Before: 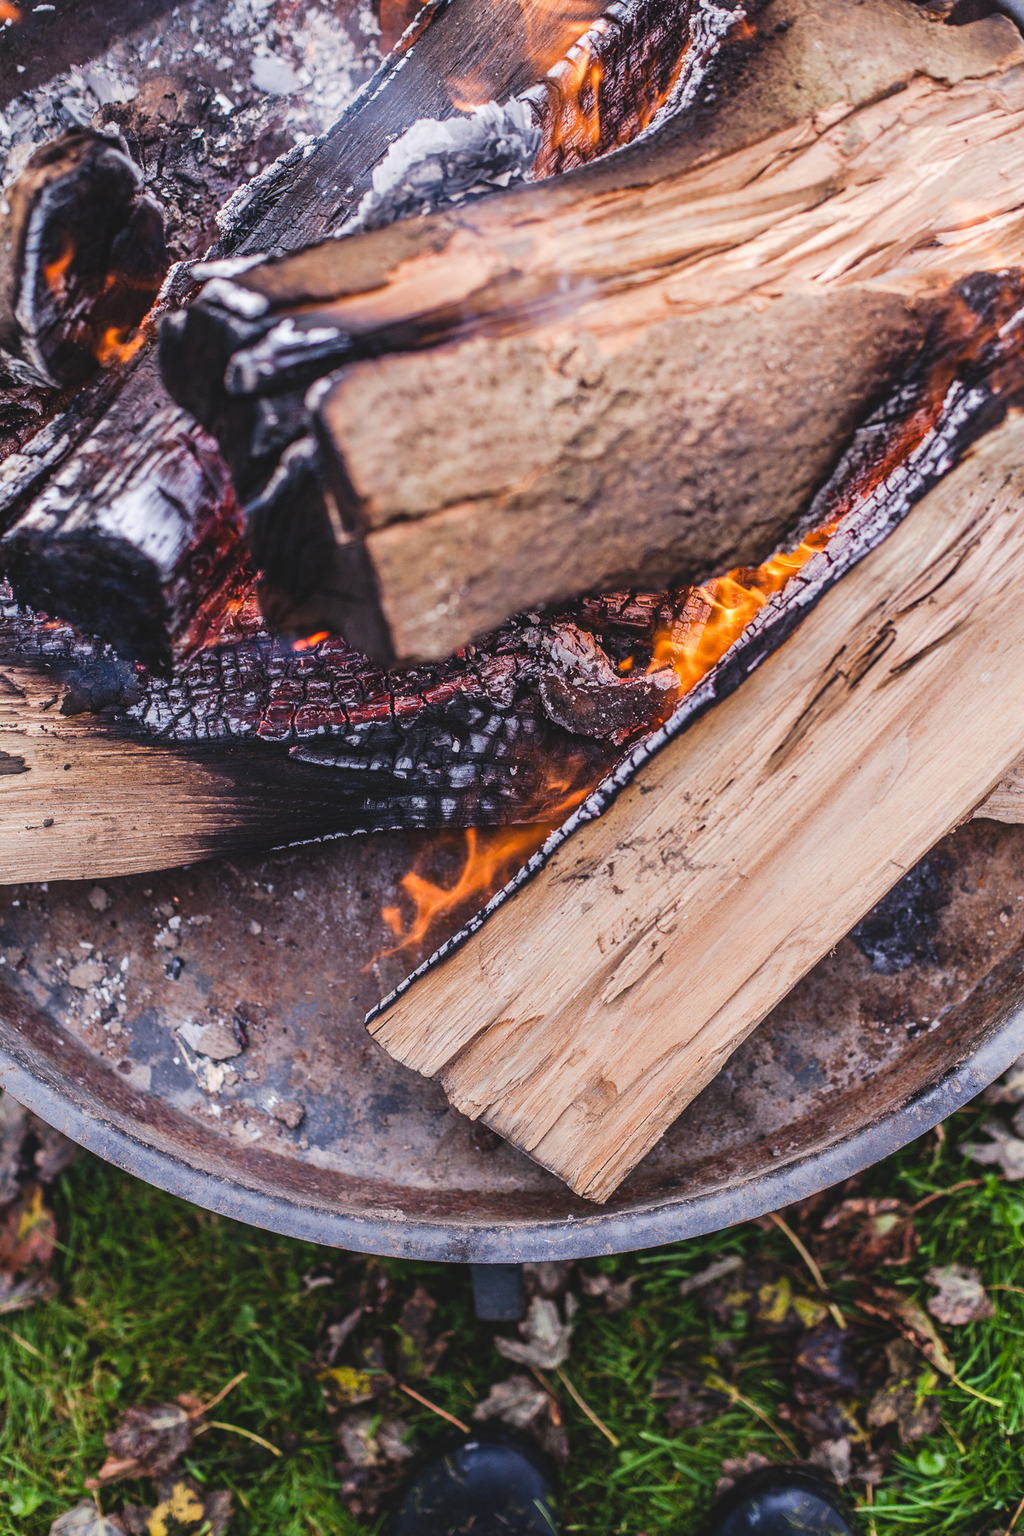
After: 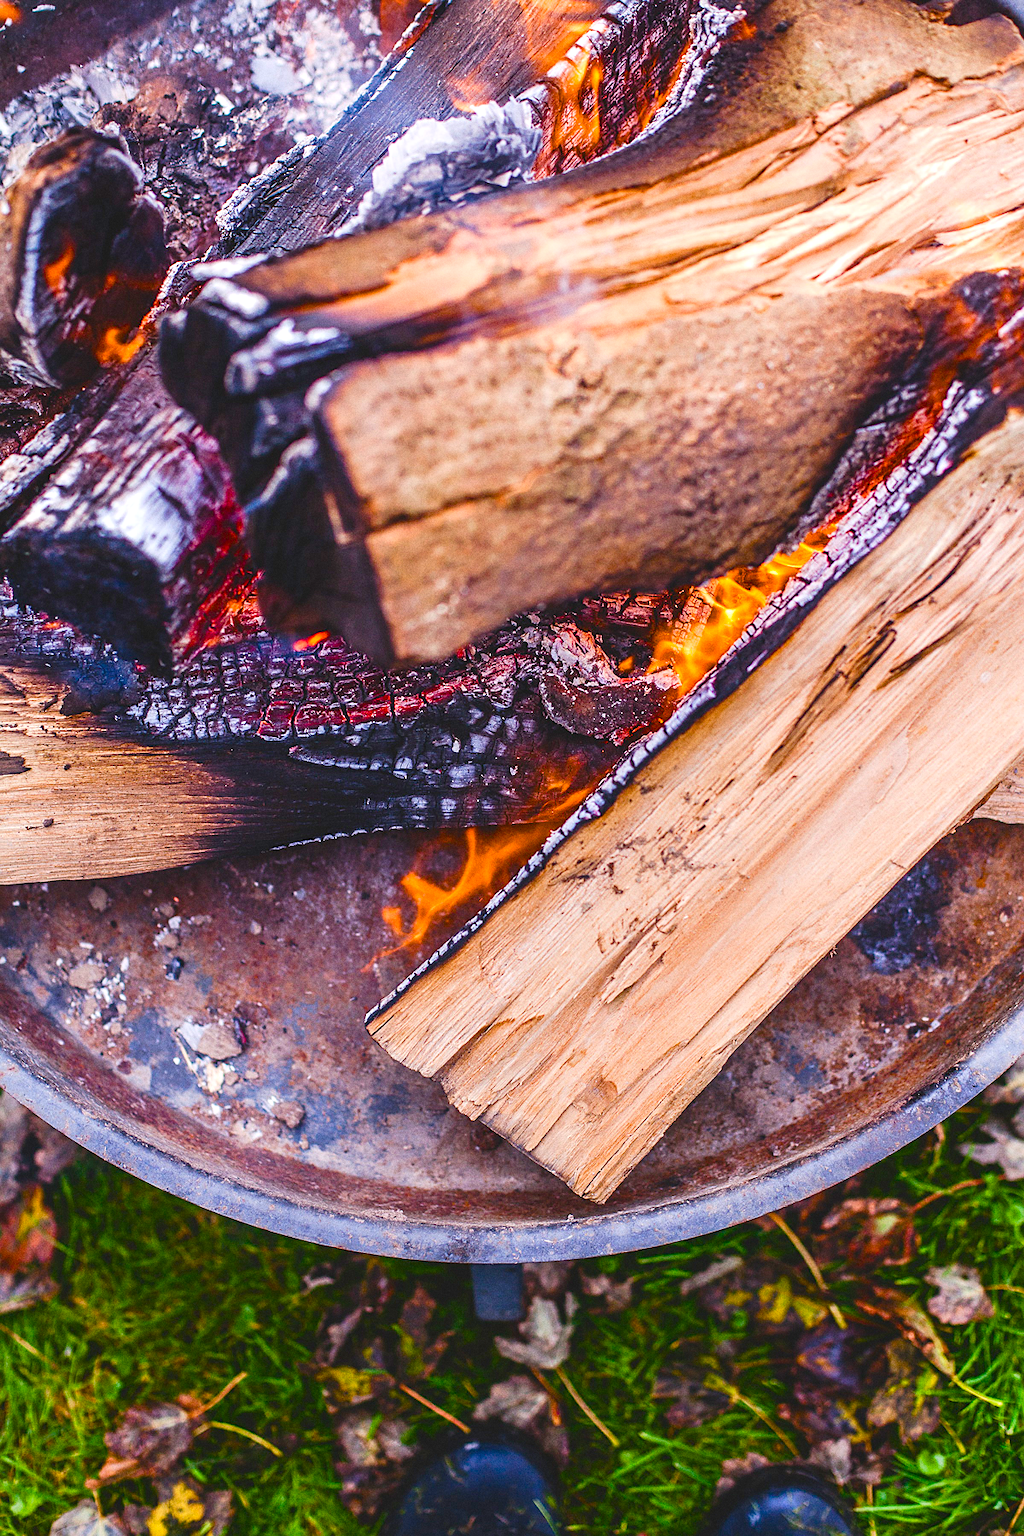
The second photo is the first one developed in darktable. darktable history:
exposure: black level correction 0, exposure 0.3 EV, compensate highlight preservation false
color balance: output saturation 110%
sharpen: radius 1.559, amount 0.373, threshold 1.271
color balance rgb: perceptual saturation grading › global saturation 20%, perceptual saturation grading › highlights -25%, perceptual saturation grading › shadows 50.52%, global vibrance 40.24%
tone equalizer: on, module defaults
white balance: emerald 1
grain: on, module defaults
